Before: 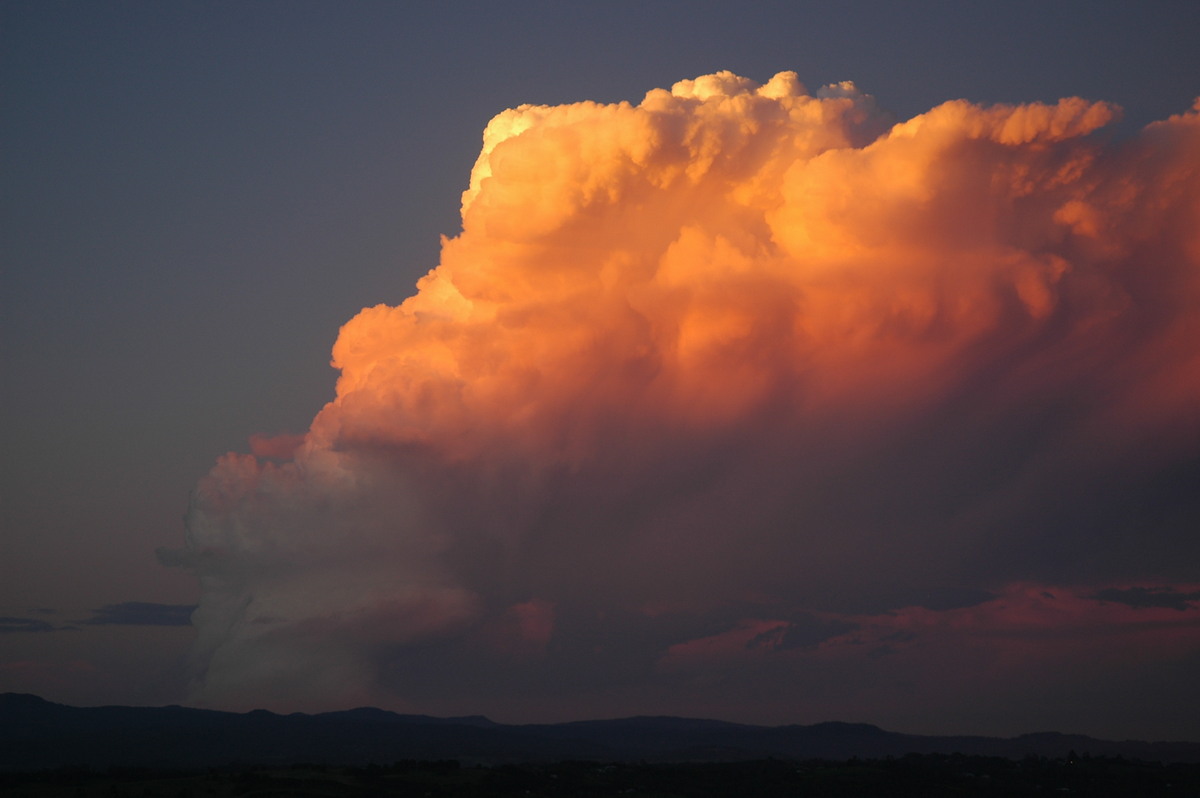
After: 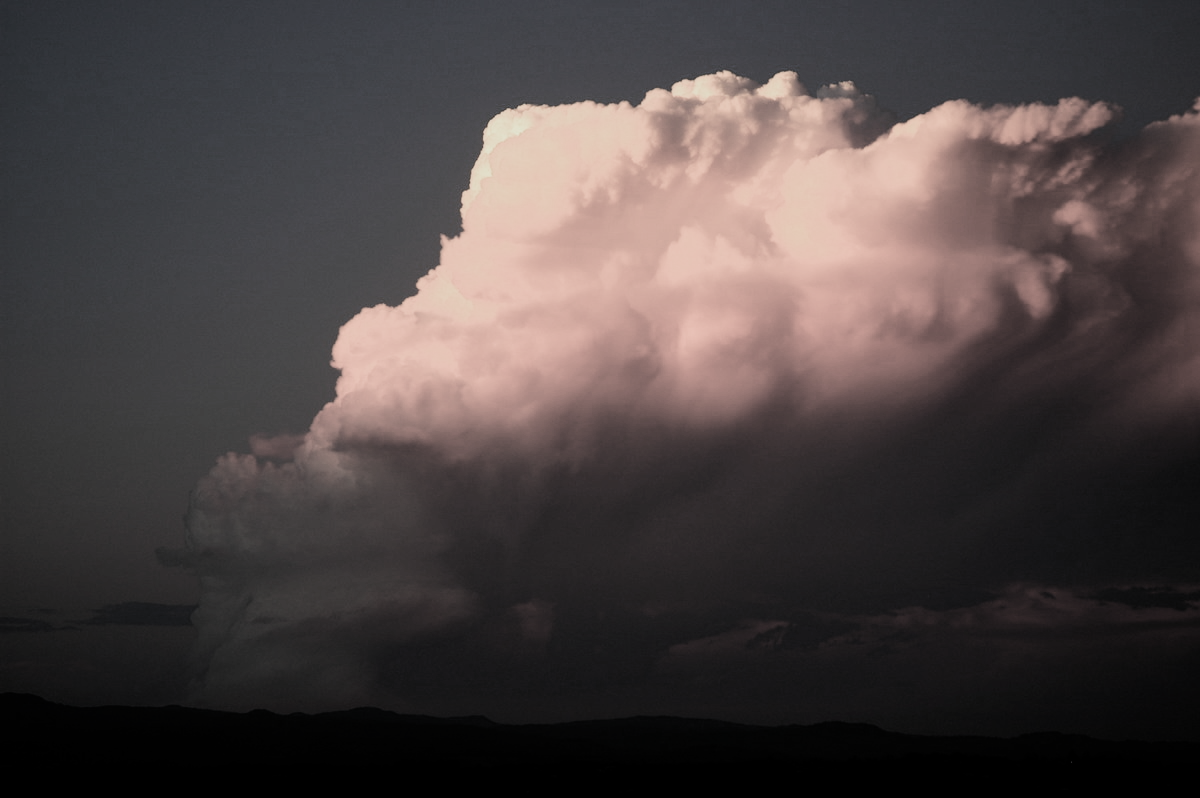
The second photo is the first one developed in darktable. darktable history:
filmic rgb: black relative exposure -5.1 EV, white relative exposure 3.52 EV, hardness 3.19, contrast 1.405, highlights saturation mix -30.07%, color science v5 (2021), contrast in shadows safe, contrast in highlights safe
